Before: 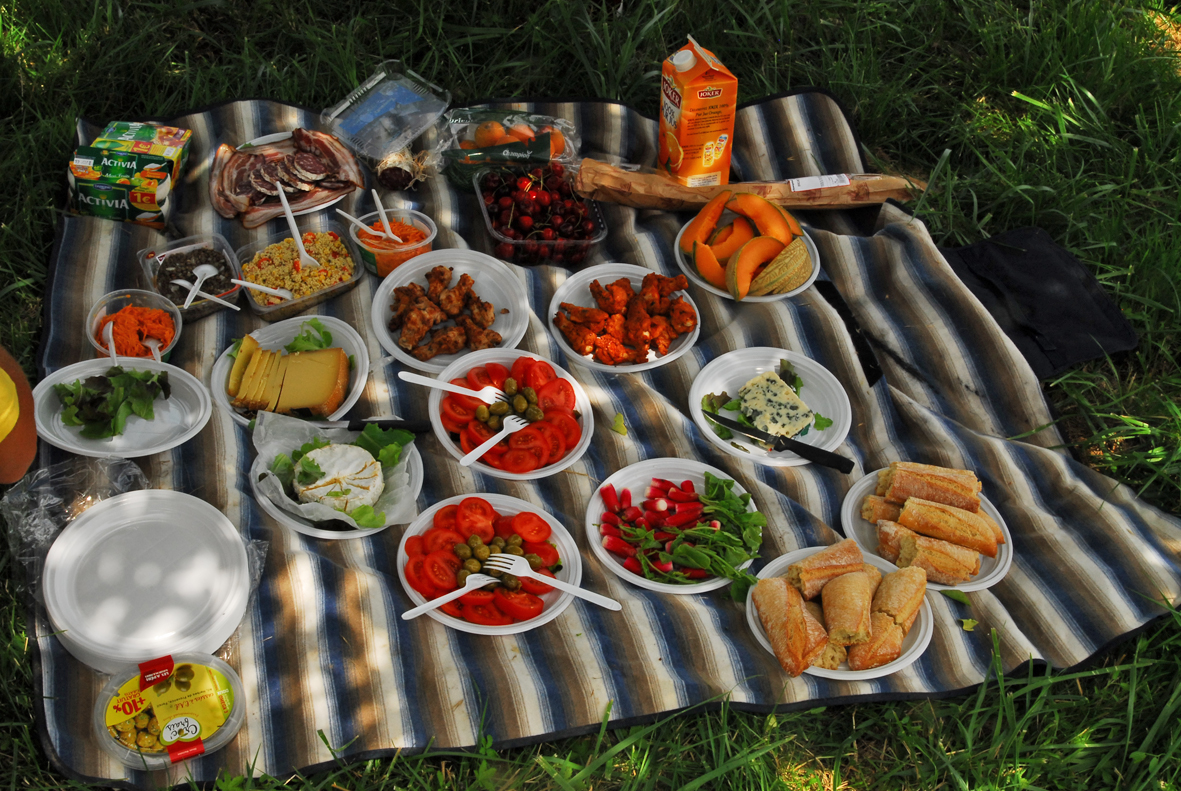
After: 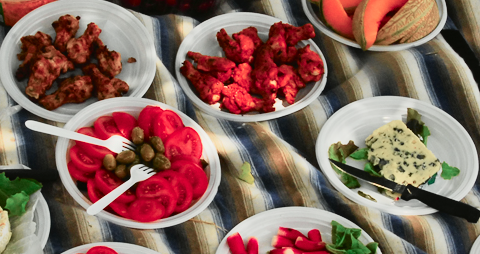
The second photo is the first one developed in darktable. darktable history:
crop: left 31.641%, top 31.804%, right 27.679%, bottom 36.024%
tone curve: curves: ch0 [(0, 0.023) (0.113, 0.081) (0.204, 0.197) (0.498, 0.608) (0.709, 0.819) (0.984, 0.961)]; ch1 [(0, 0) (0.172, 0.123) (0.317, 0.272) (0.414, 0.382) (0.476, 0.479) (0.505, 0.501) (0.528, 0.54) (0.618, 0.647) (0.709, 0.764) (1, 1)]; ch2 [(0, 0) (0.411, 0.424) (0.492, 0.502) (0.521, 0.521) (0.55, 0.576) (0.686, 0.638) (1, 1)], color space Lab, independent channels, preserve colors none
